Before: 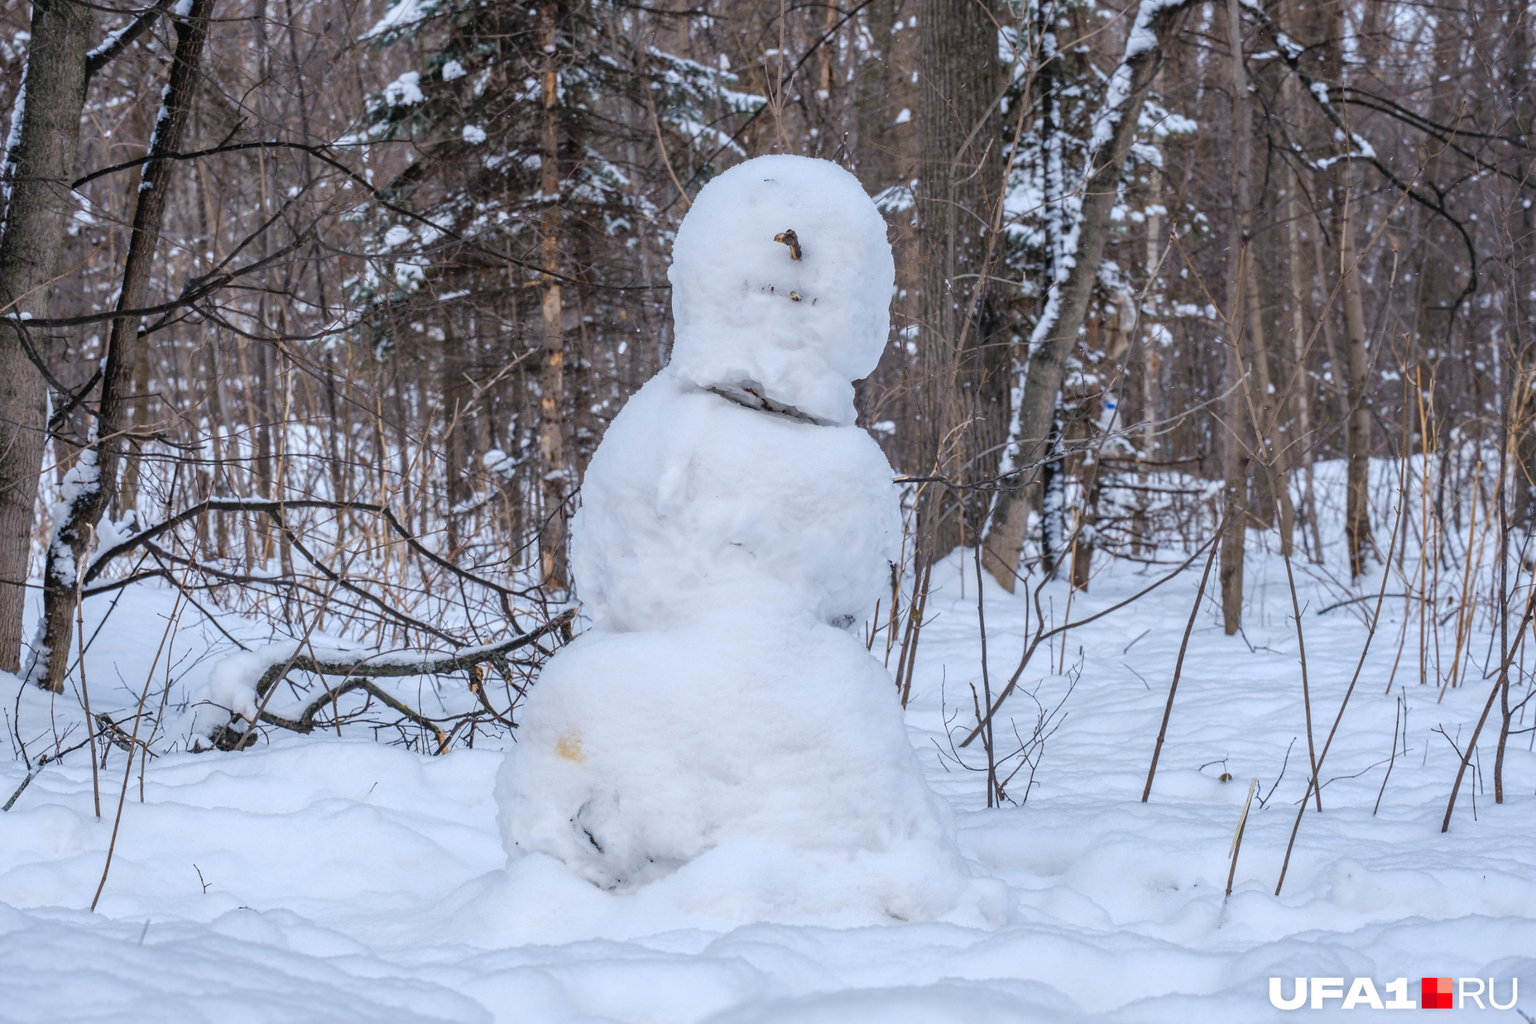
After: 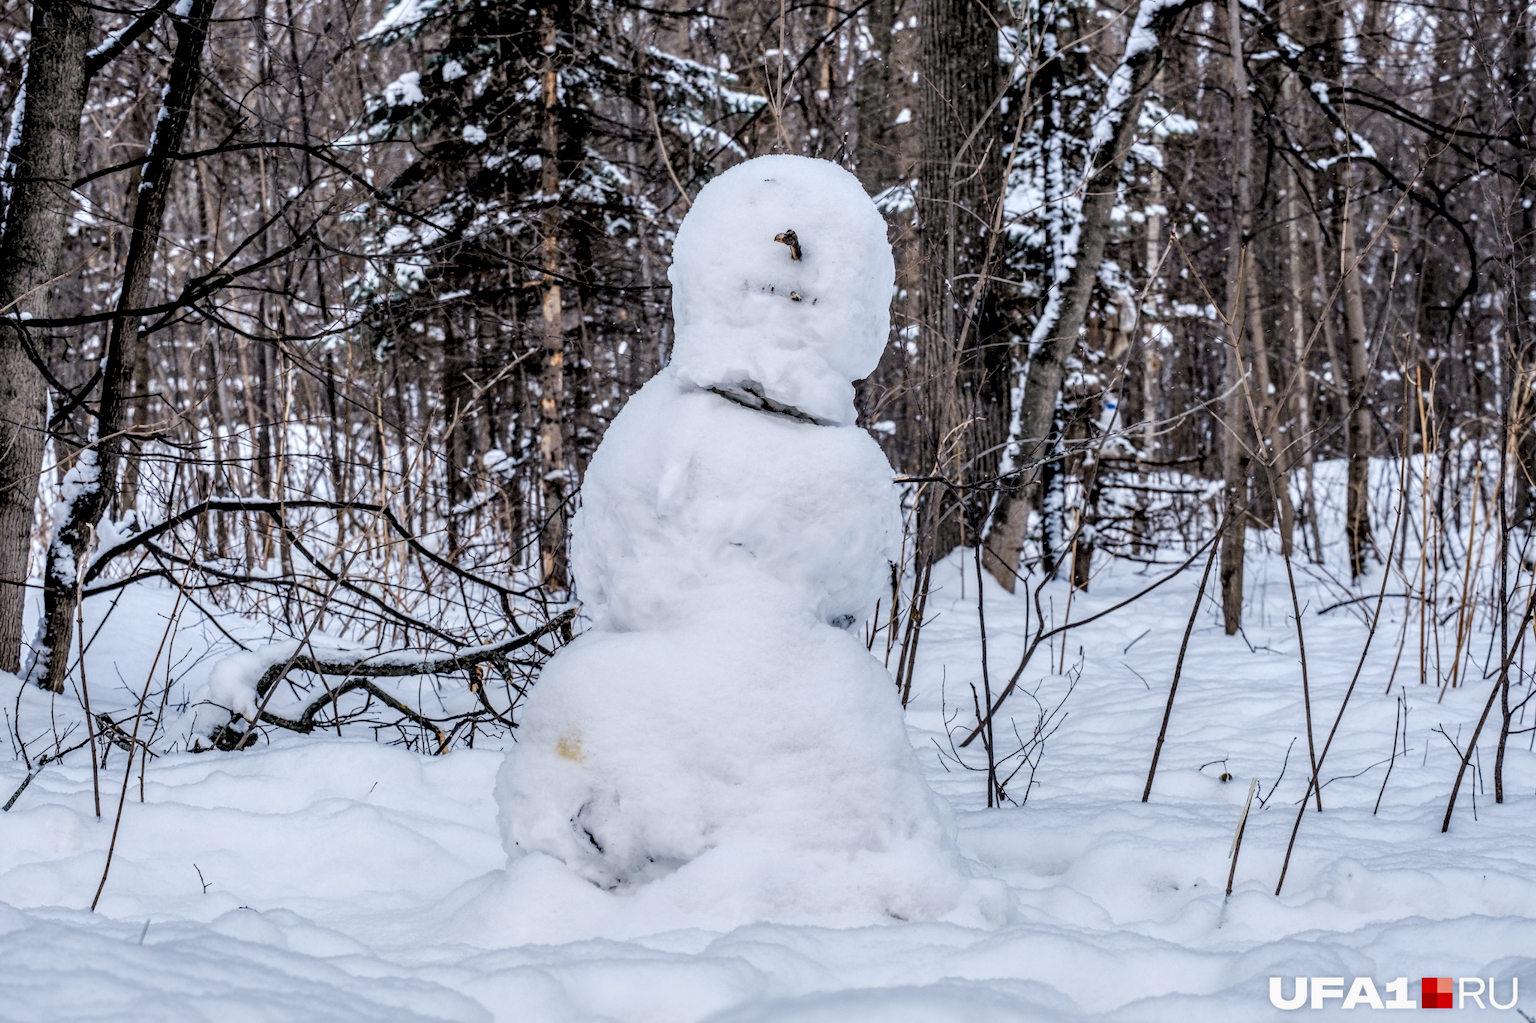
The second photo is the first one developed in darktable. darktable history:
local contrast: highlights 60%, shadows 60%, detail 160%
filmic rgb: black relative exposure -5 EV, white relative exposure 3.5 EV, hardness 3.19, contrast 1.2, highlights saturation mix -50%
